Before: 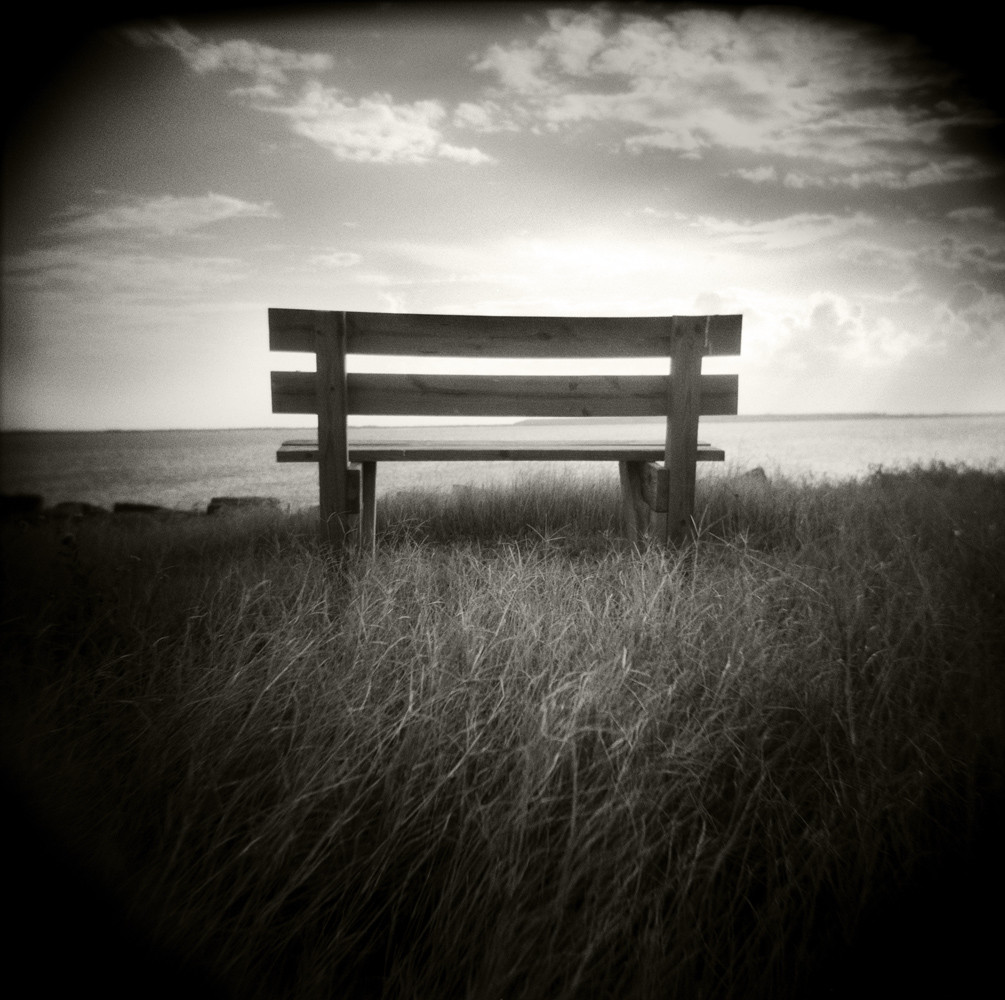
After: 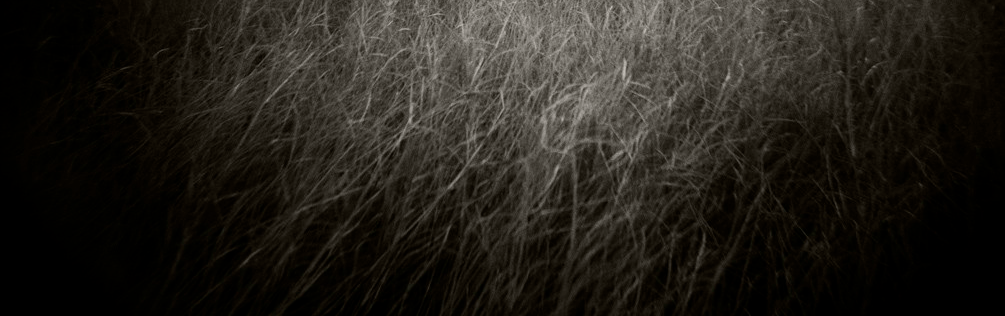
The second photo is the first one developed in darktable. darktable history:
crop and rotate: top 58.847%, bottom 9.497%
